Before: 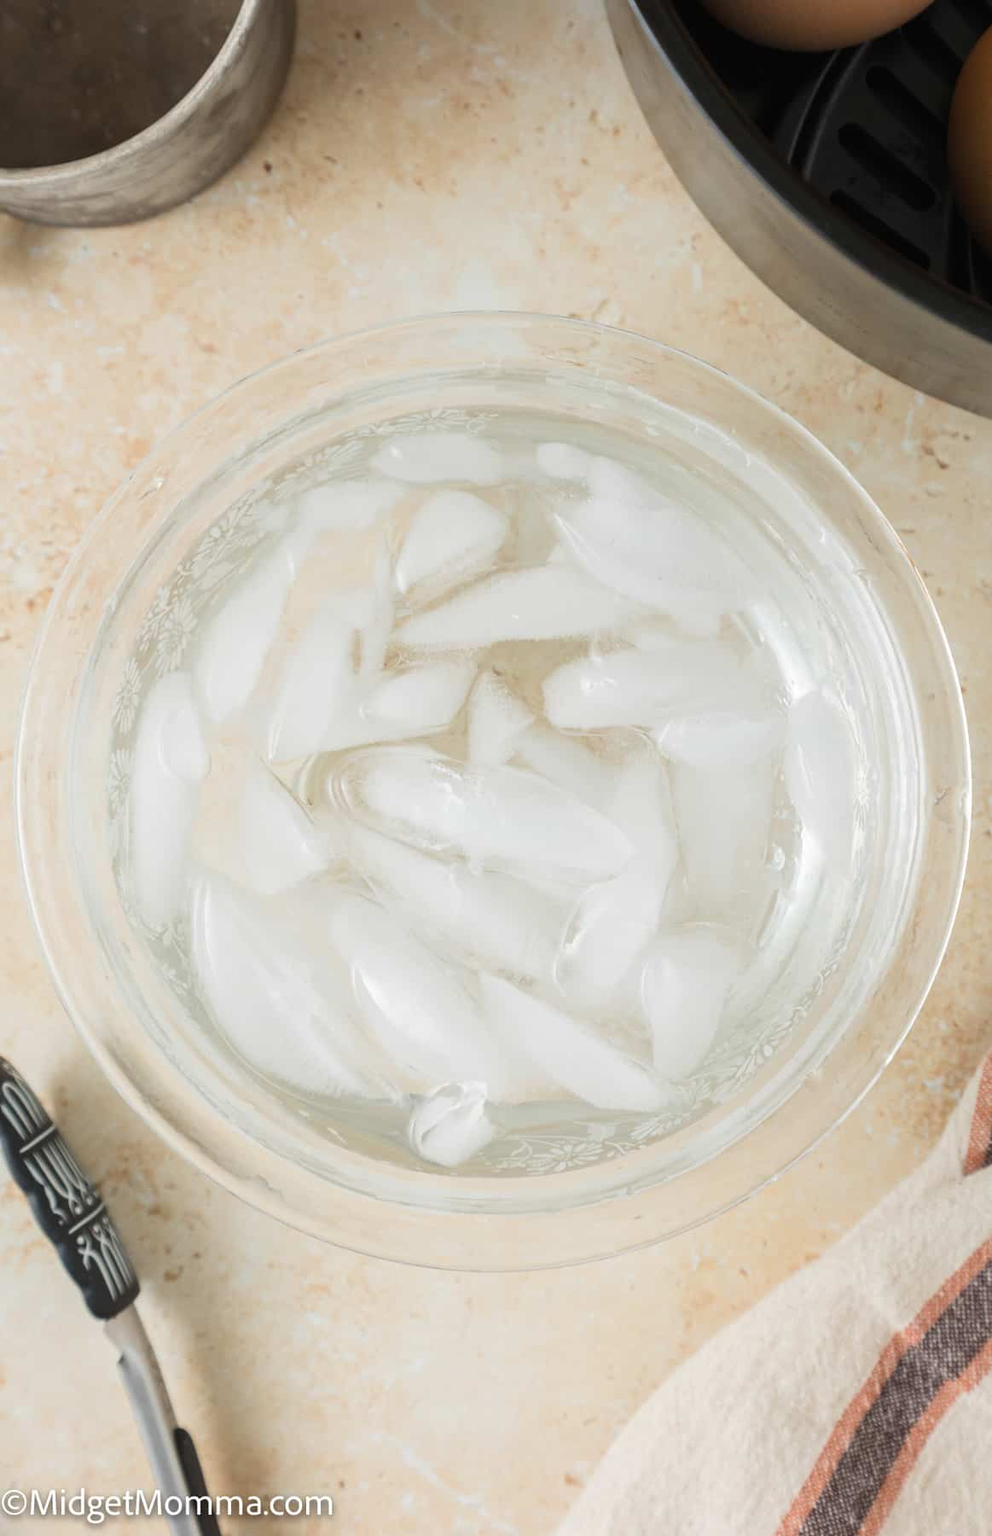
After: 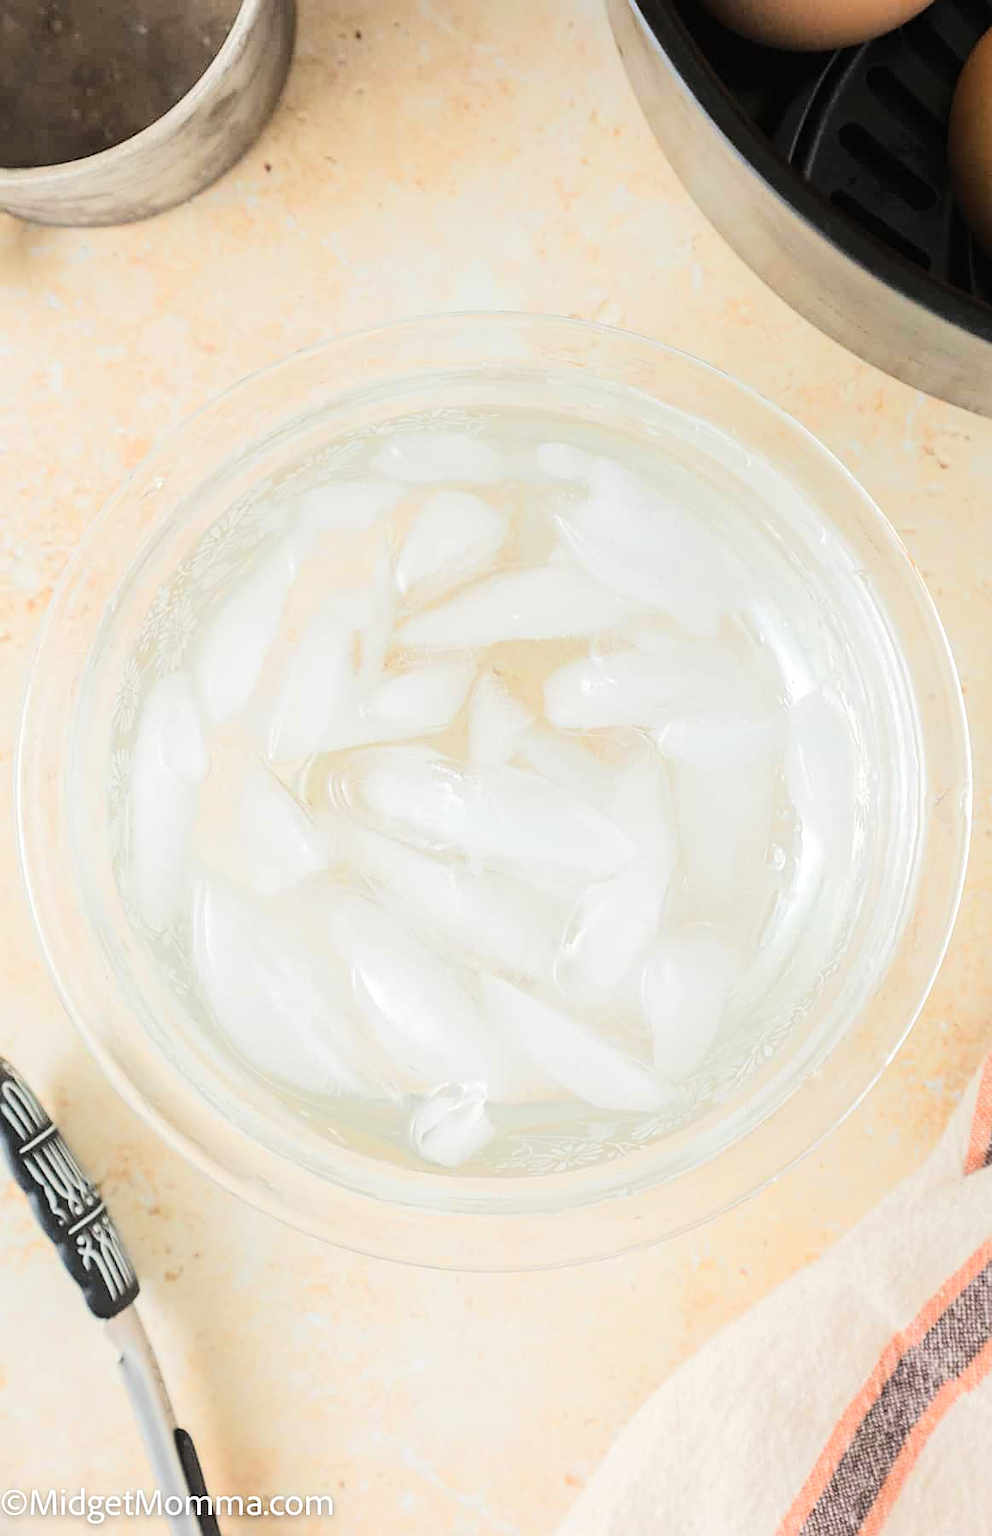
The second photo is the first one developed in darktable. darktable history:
sharpen: on, module defaults
tone equalizer: -7 EV 0.157 EV, -6 EV 0.619 EV, -5 EV 1.14 EV, -4 EV 1.34 EV, -3 EV 1.16 EV, -2 EV 0.6 EV, -1 EV 0.157 EV, edges refinement/feathering 500, mask exposure compensation -1.57 EV, preserve details no
